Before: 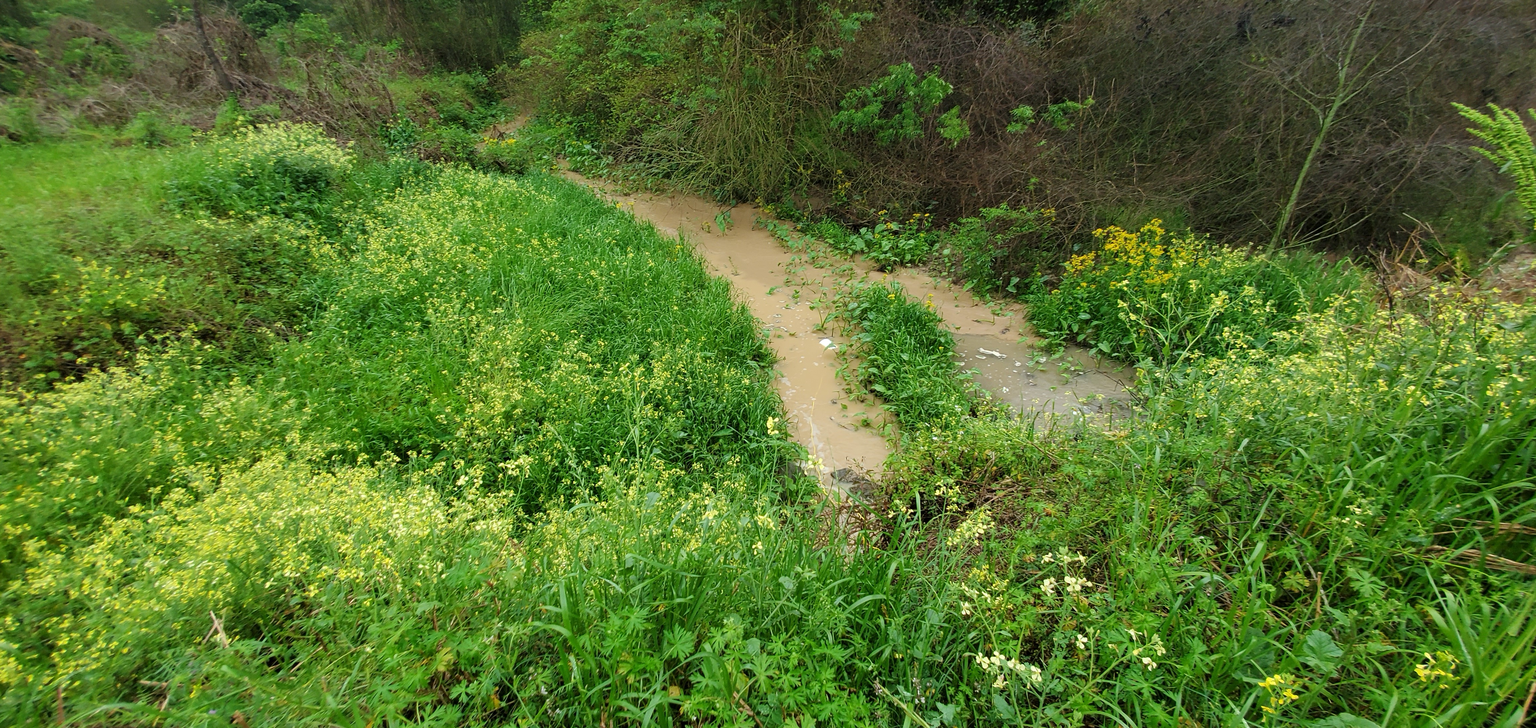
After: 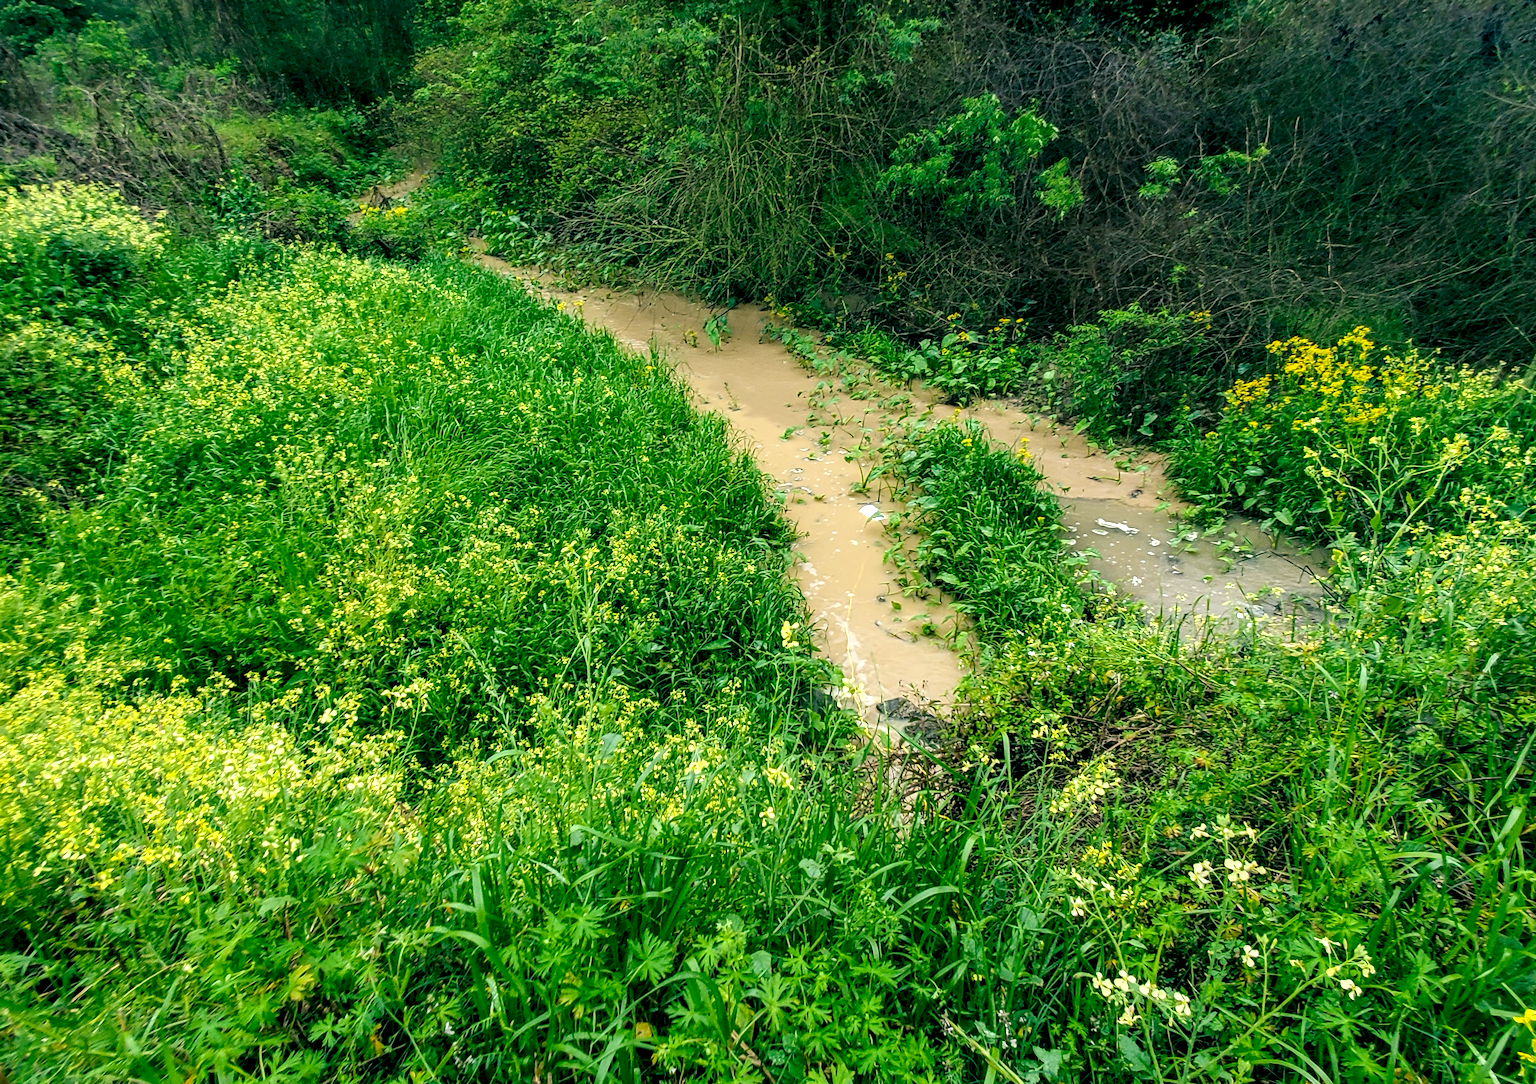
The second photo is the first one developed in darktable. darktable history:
local contrast: highlights 60%, shadows 60%, detail 160%
color balance rgb: shadows lift › luminance -28.873%, shadows lift › chroma 10.225%, shadows lift › hue 229.26°, perceptual saturation grading › global saturation 19.568%, global vibrance 9.774%
crop and rotate: left 15.808%, right 17.068%
